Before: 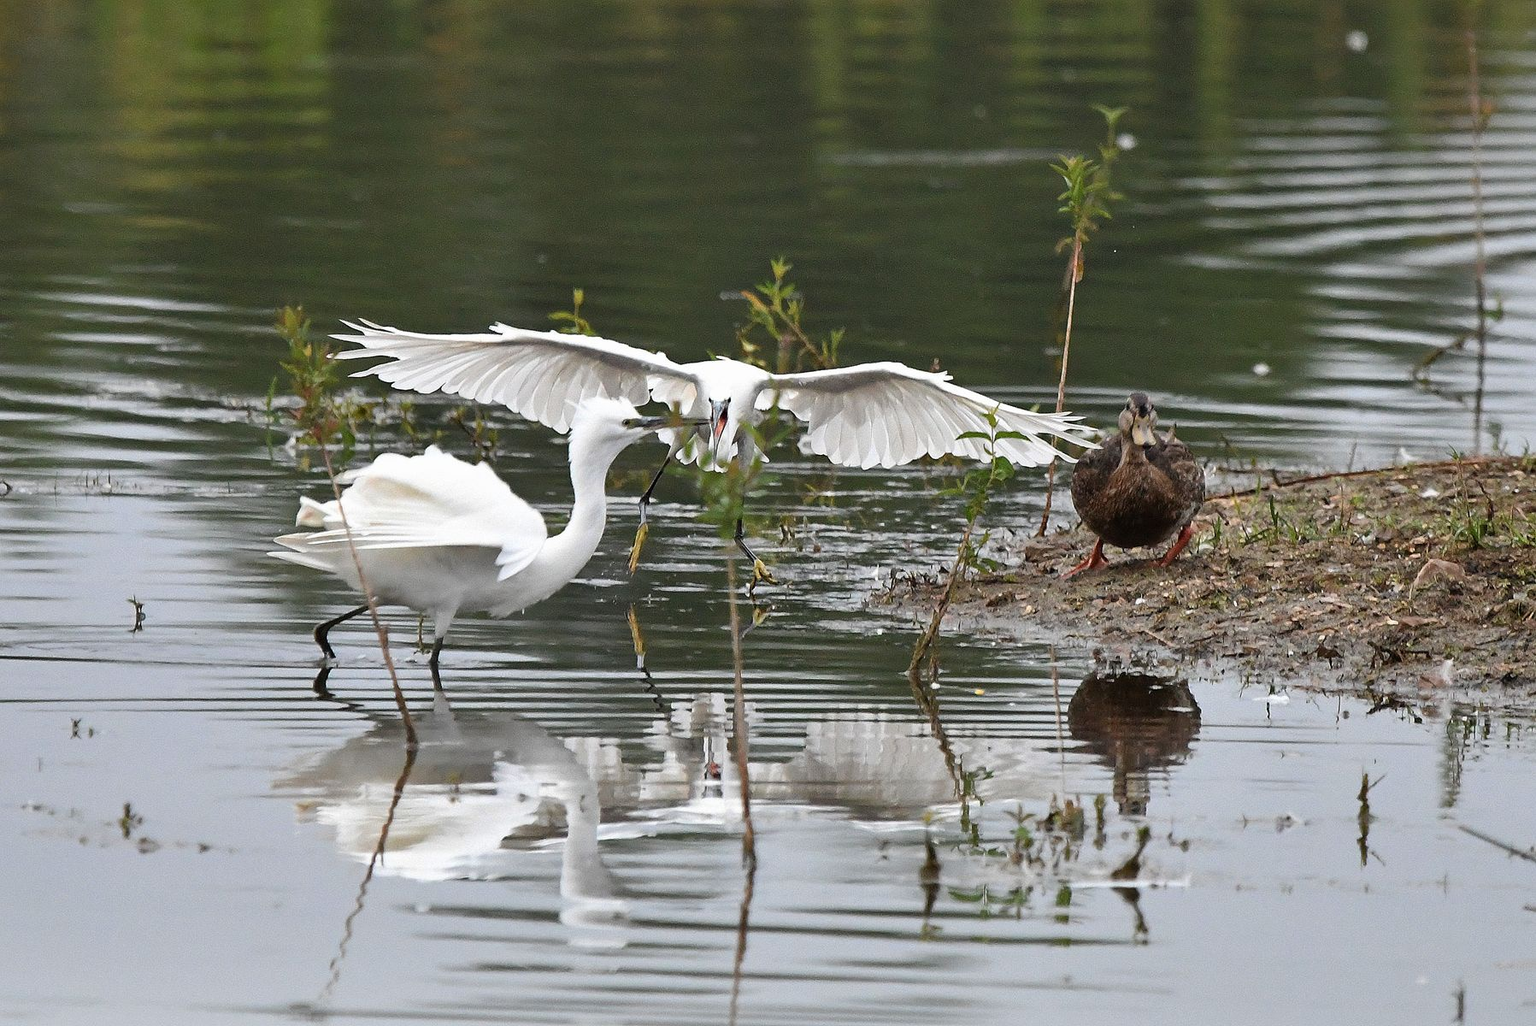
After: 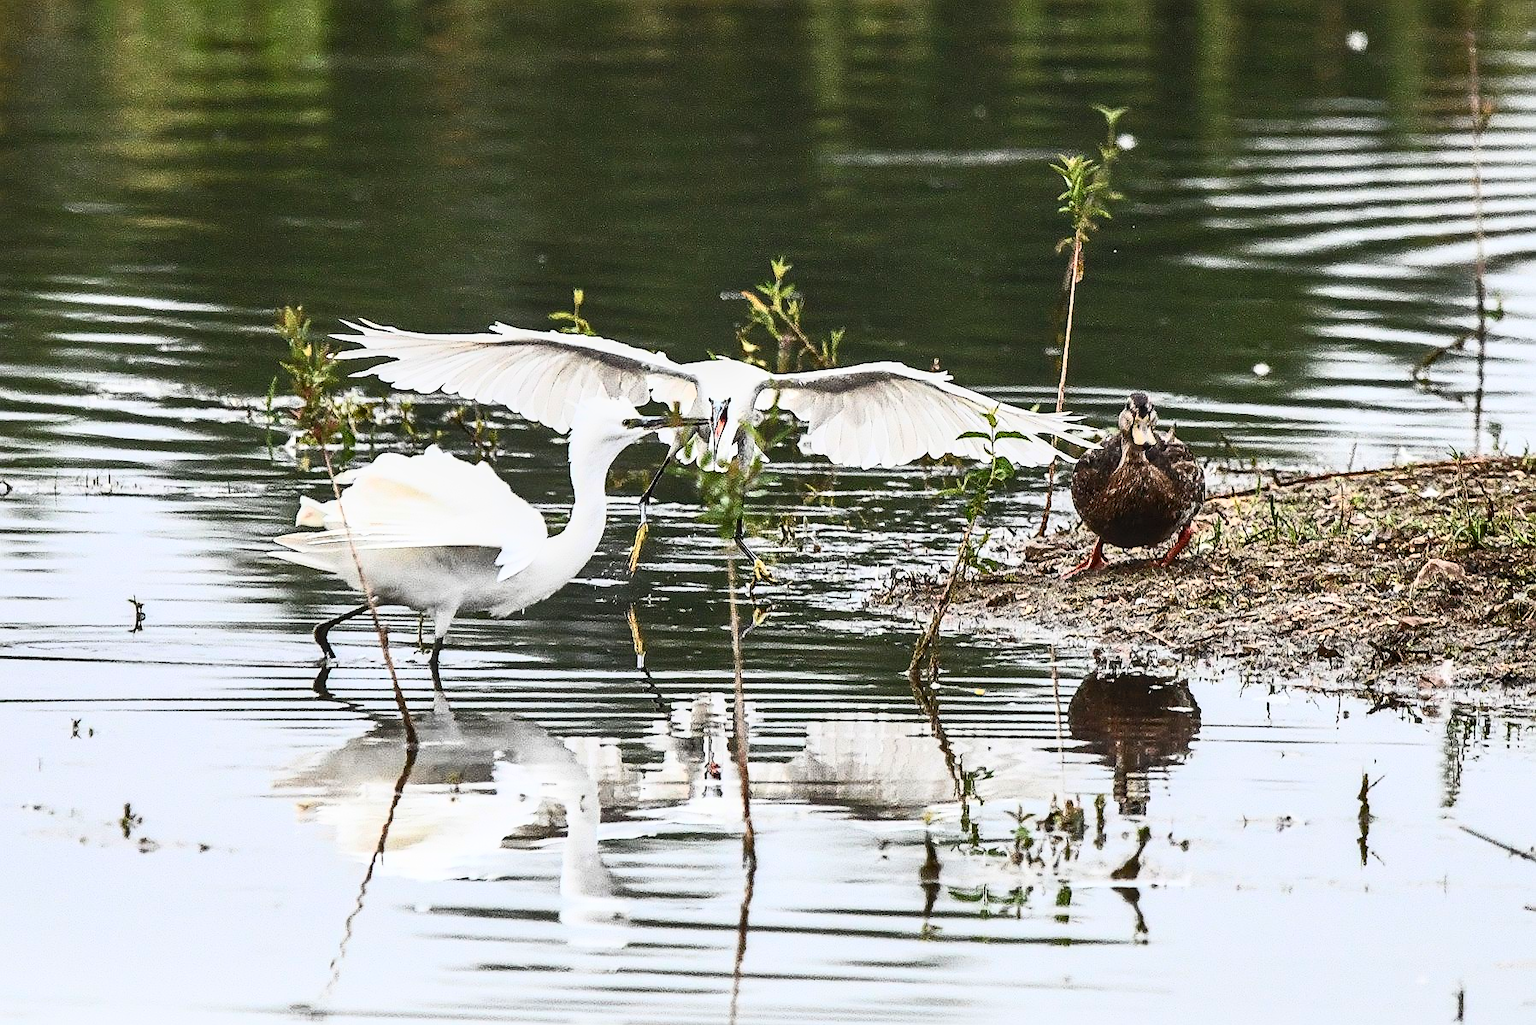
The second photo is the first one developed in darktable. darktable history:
contrast brightness saturation: contrast 0.636, brightness 0.324, saturation 0.15
sharpen: on, module defaults
local contrast: on, module defaults
